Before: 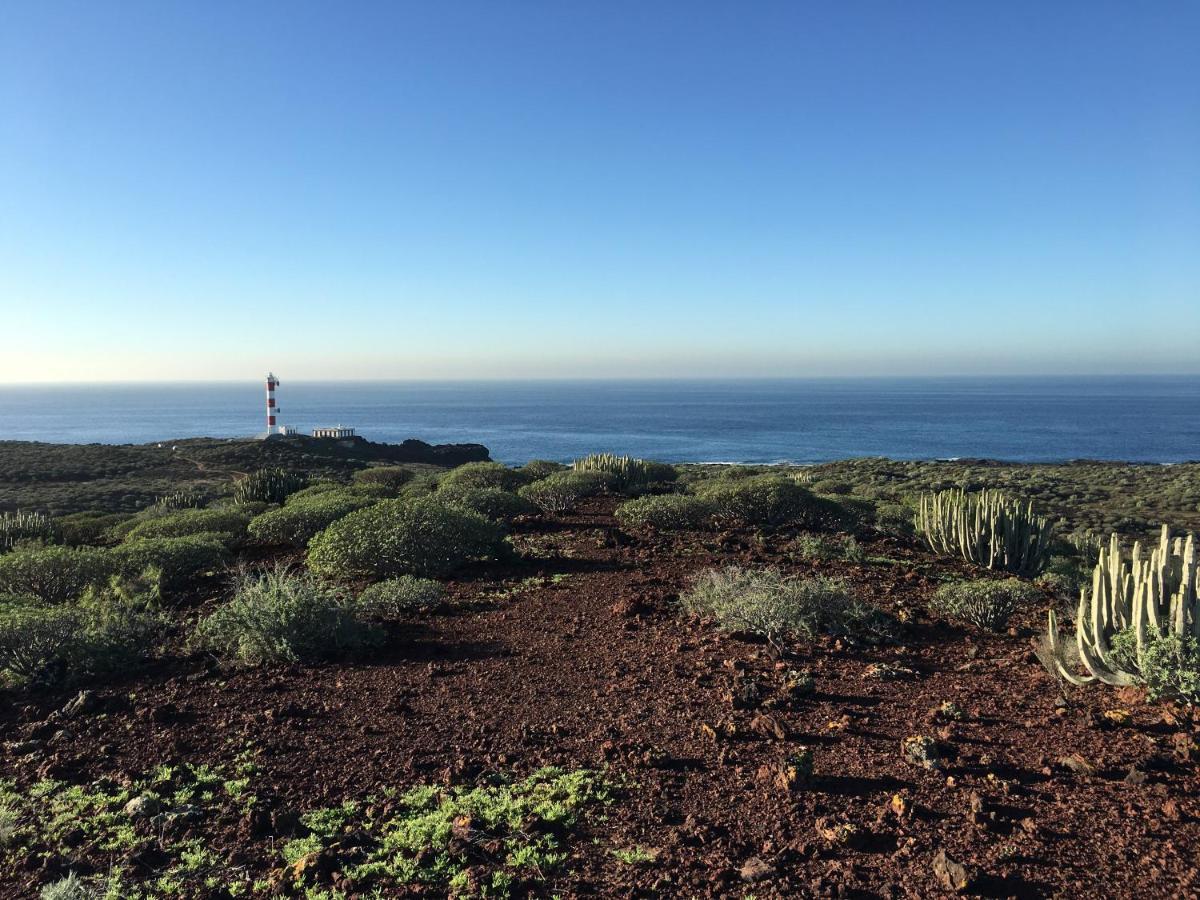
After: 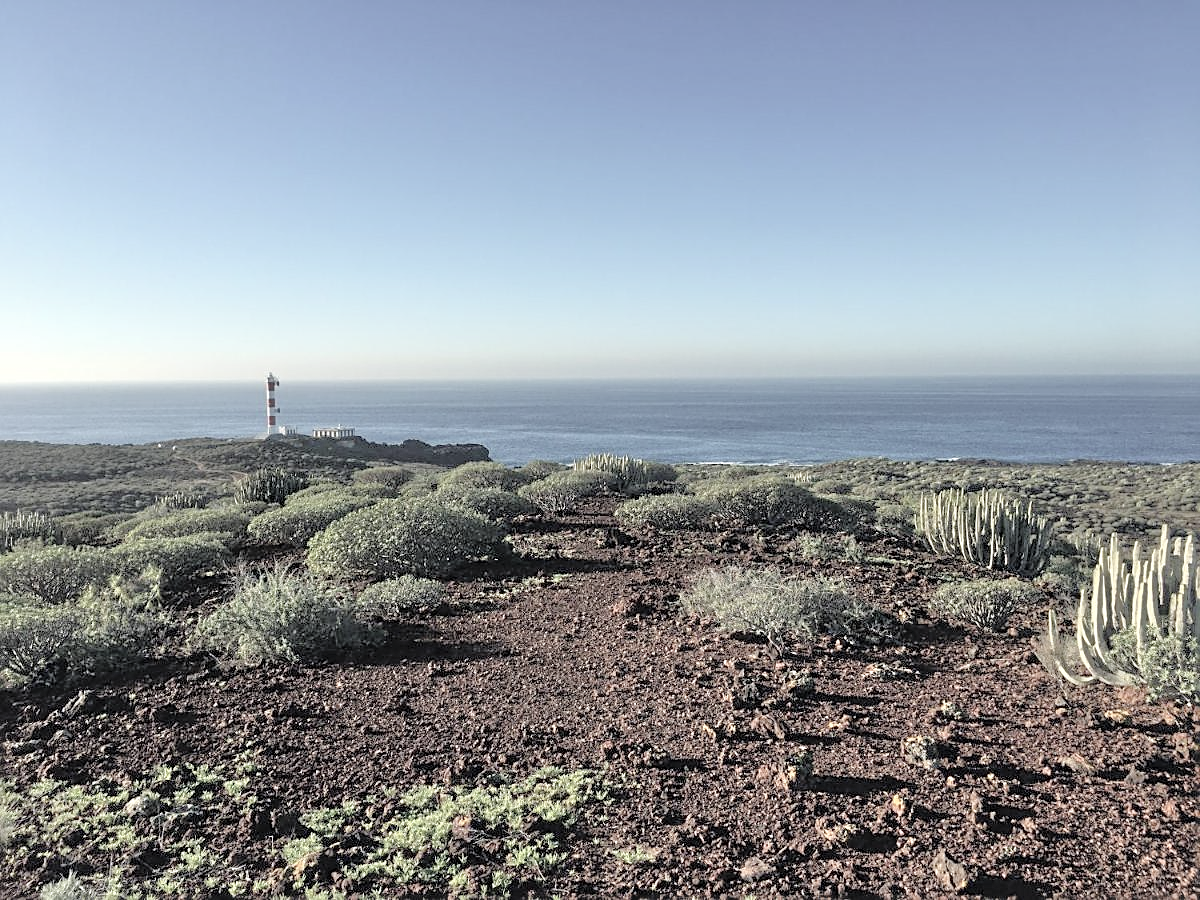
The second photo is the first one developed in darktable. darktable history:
sharpen: on, module defaults
contrast brightness saturation: brightness 0.186, saturation -0.499
tone equalizer: -7 EV 0.15 EV, -6 EV 0.577 EV, -5 EV 1.18 EV, -4 EV 1.34 EV, -3 EV 1.16 EV, -2 EV 0.6 EV, -1 EV 0.159 EV
